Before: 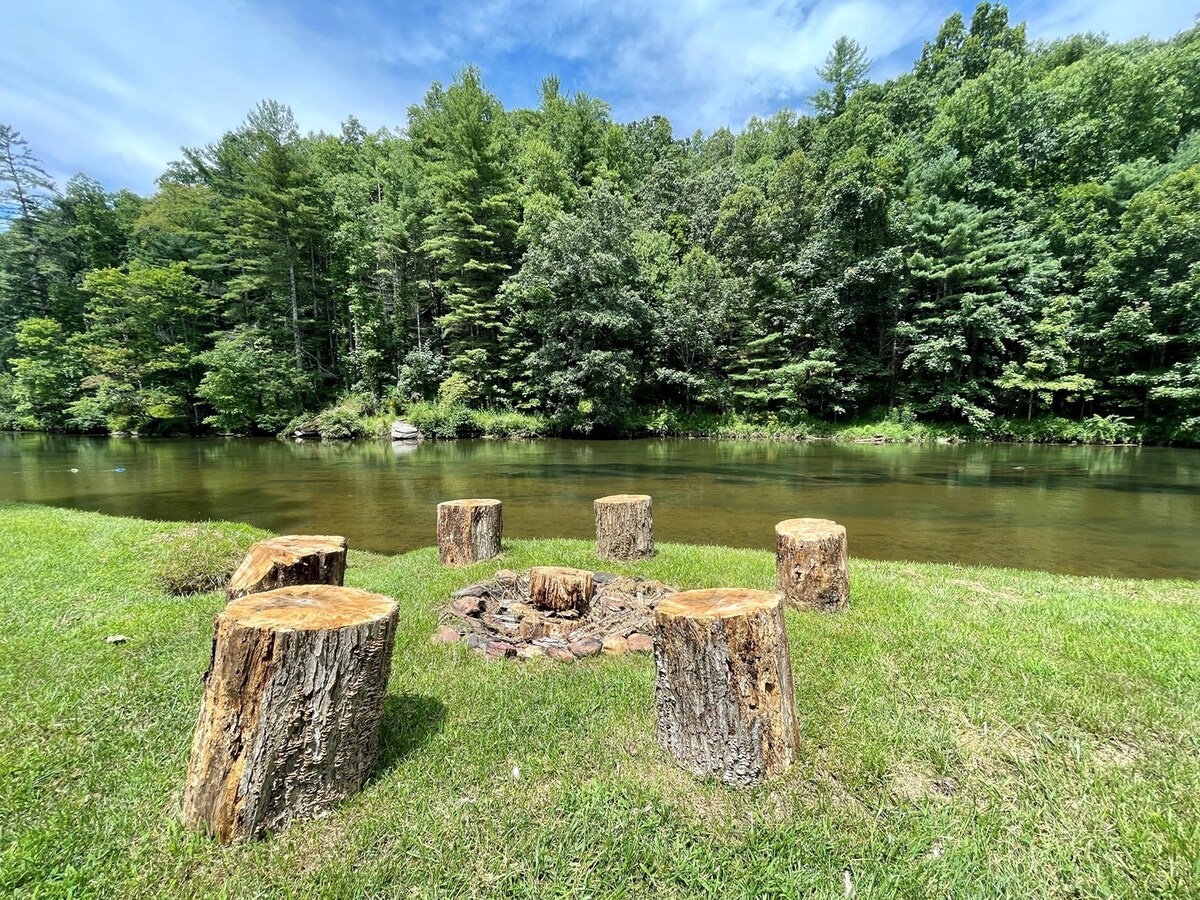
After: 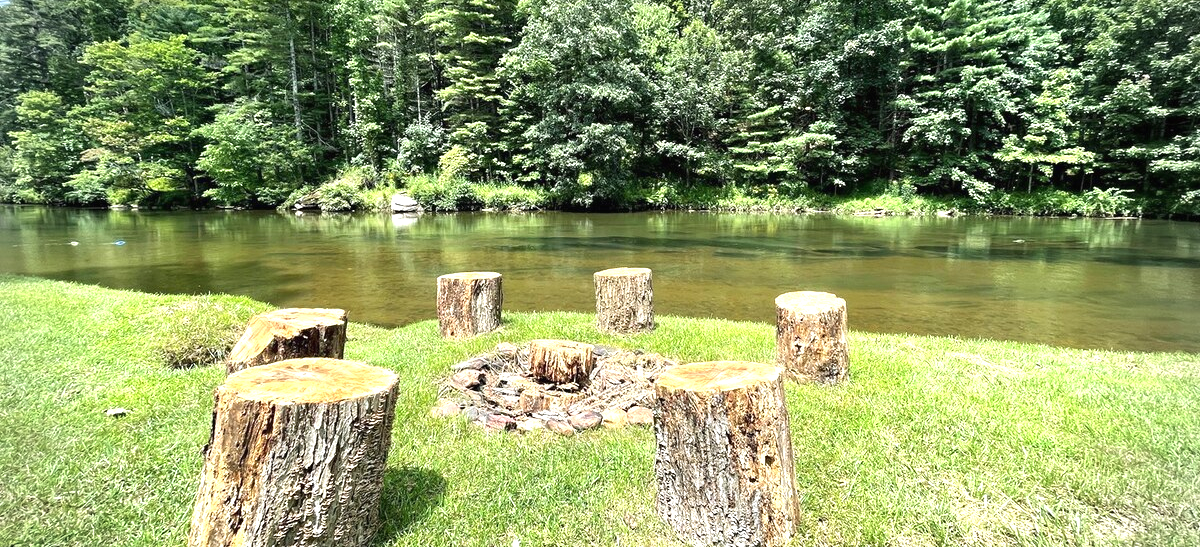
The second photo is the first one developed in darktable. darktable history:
exposure: black level correction -0.001, exposure 0.909 EV, compensate exposure bias true, compensate highlight preservation false
vignetting: on, module defaults
crop and rotate: top 25.248%, bottom 13.939%
